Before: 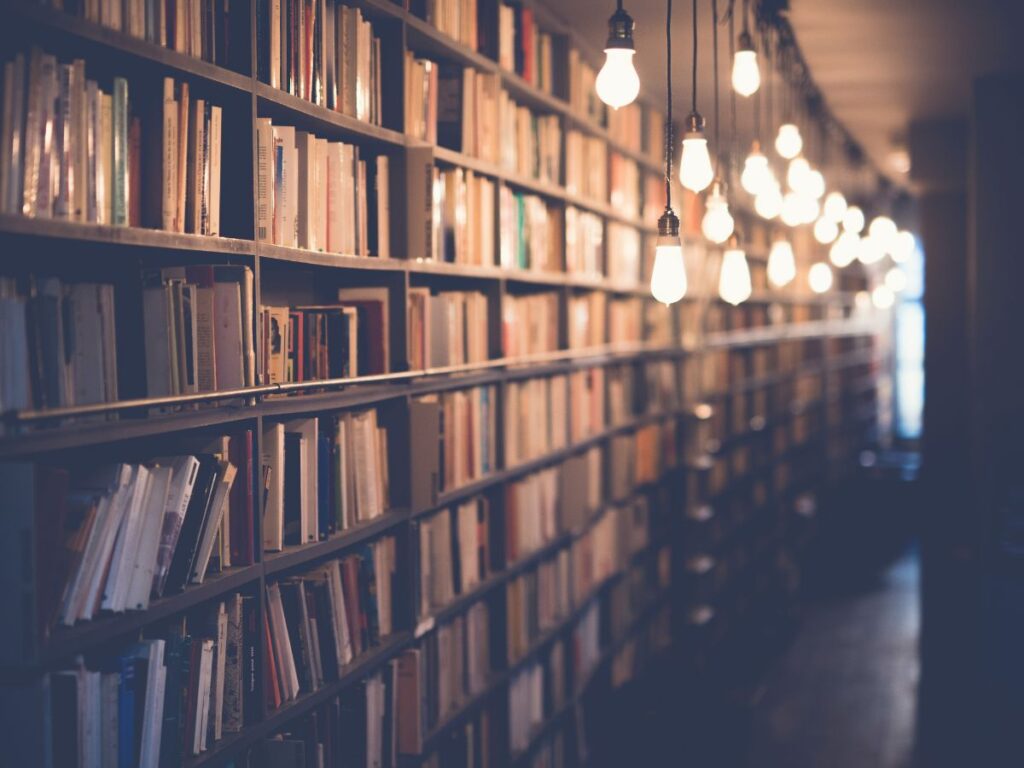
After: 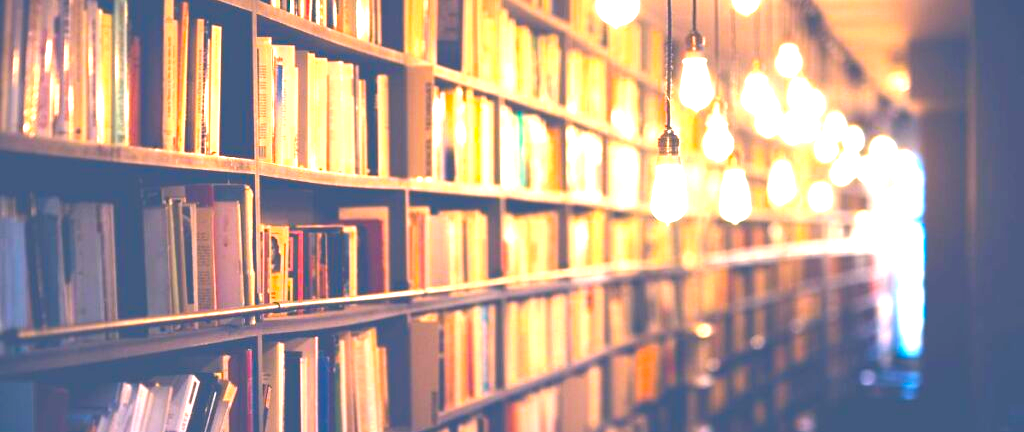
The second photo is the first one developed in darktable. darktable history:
color balance rgb: linear chroma grading › shadows -29.481%, linear chroma grading › global chroma 34.393%, perceptual saturation grading › global saturation 20.431%, perceptual saturation grading › highlights -19.984%, perceptual saturation grading › shadows 29.915%, perceptual brilliance grading › global brilliance -4.297%, perceptual brilliance grading › highlights 24.215%, perceptual brilliance grading › mid-tones 6.971%, perceptual brilliance grading › shadows -4.932%
exposure: black level correction -0.001, exposure 0.904 EV, compensate exposure bias true, compensate highlight preservation false
tone equalizer: edges refinement/feathering 500, mask exposure compensation -1.57 EV, preserve details no
contrast brightness saturation: brightness 0.087, saturation 0.193
crop and rotate: top 10.557%, bottom 33.134%
color correction: highlights a* 4.12, highlights b* 4.96, shadows a* -7.79, shadows b* 5
